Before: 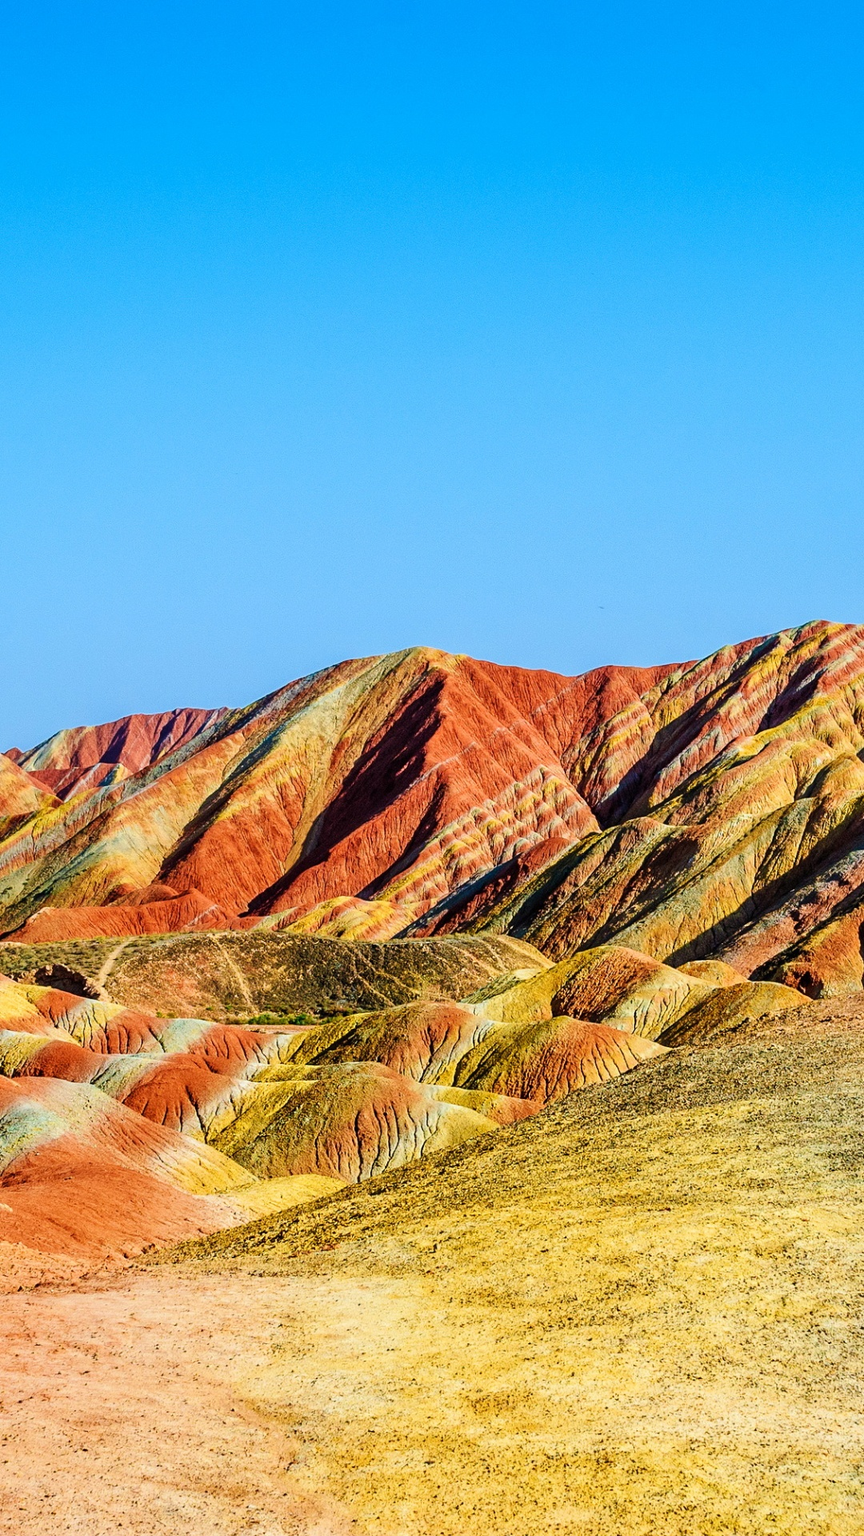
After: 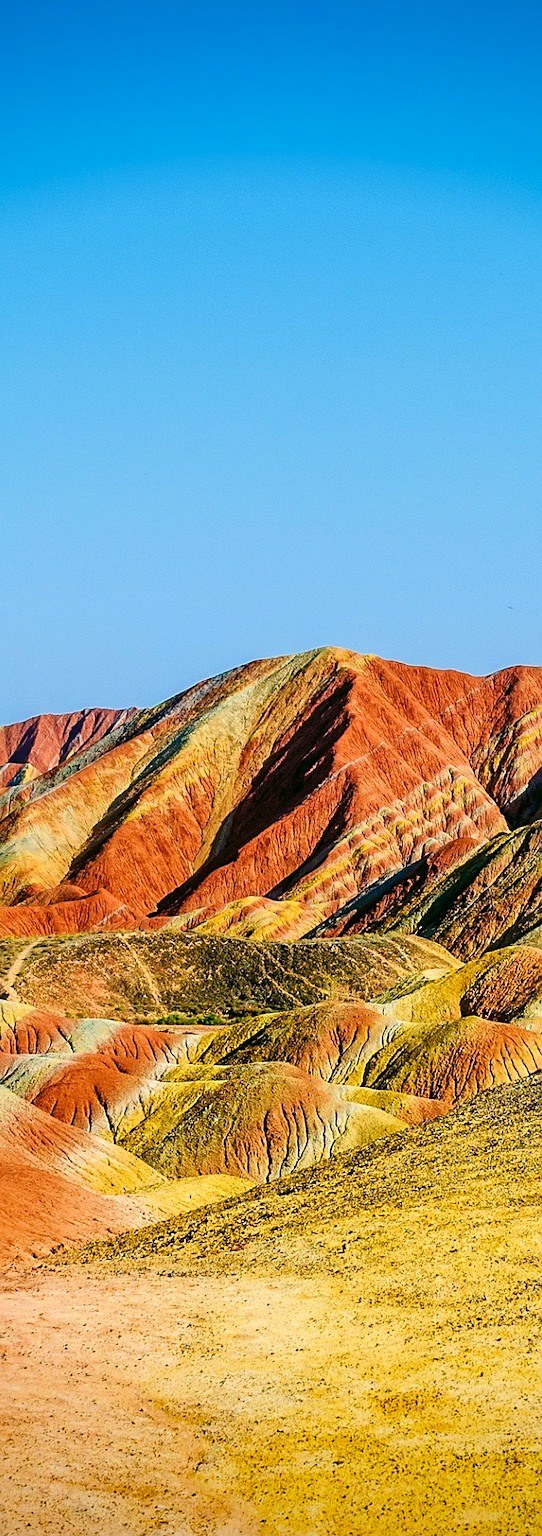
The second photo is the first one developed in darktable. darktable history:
crop: left 10.644%, right 26.528%
sharpen: radius 1.864, amount 0.398, threshold 1.271
color correction: highlights a* 4.02, highlights b* 4.98, shadows a* -7.55, shadows b* 4.98
vignetting: fall-off start 88.53%, fall-off radius 44.2%, saturation 0.376, width/height ratio 1.161
